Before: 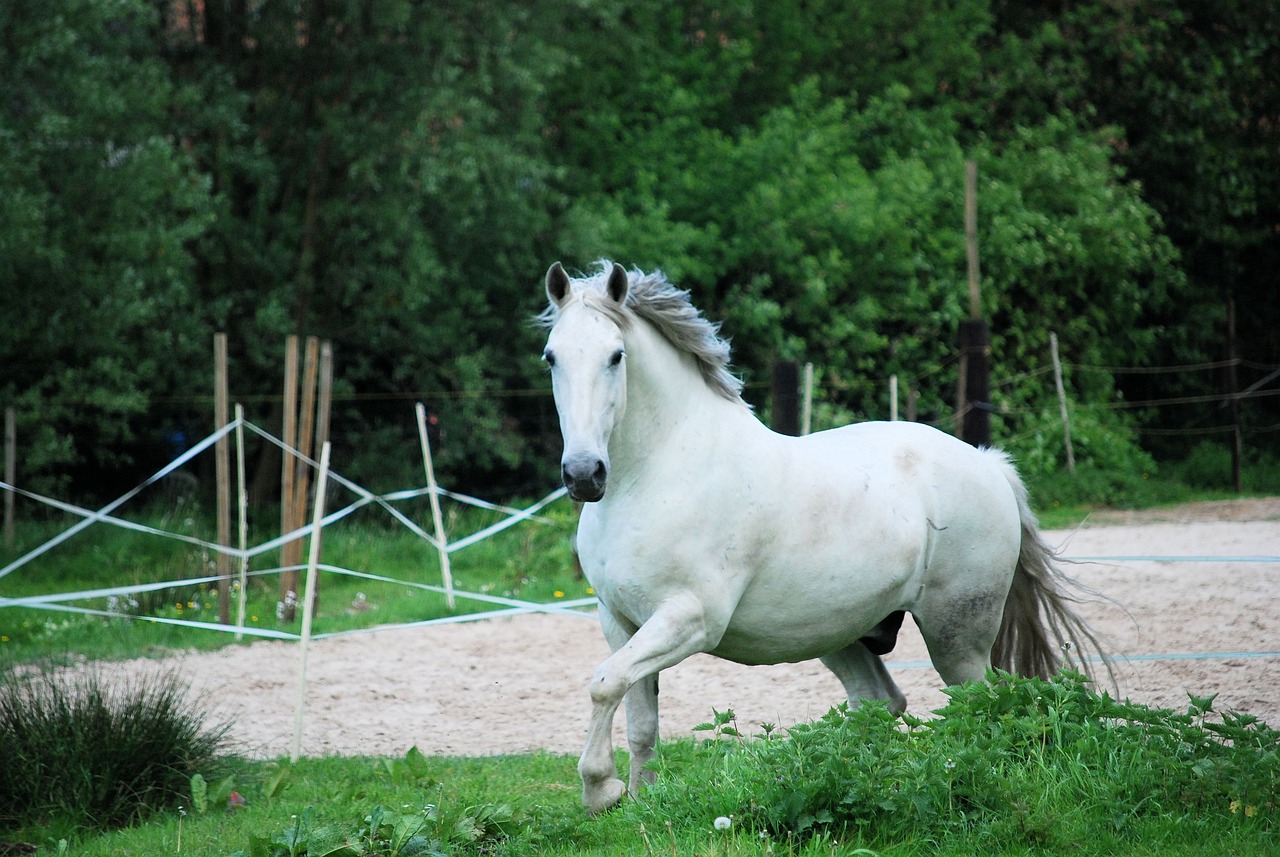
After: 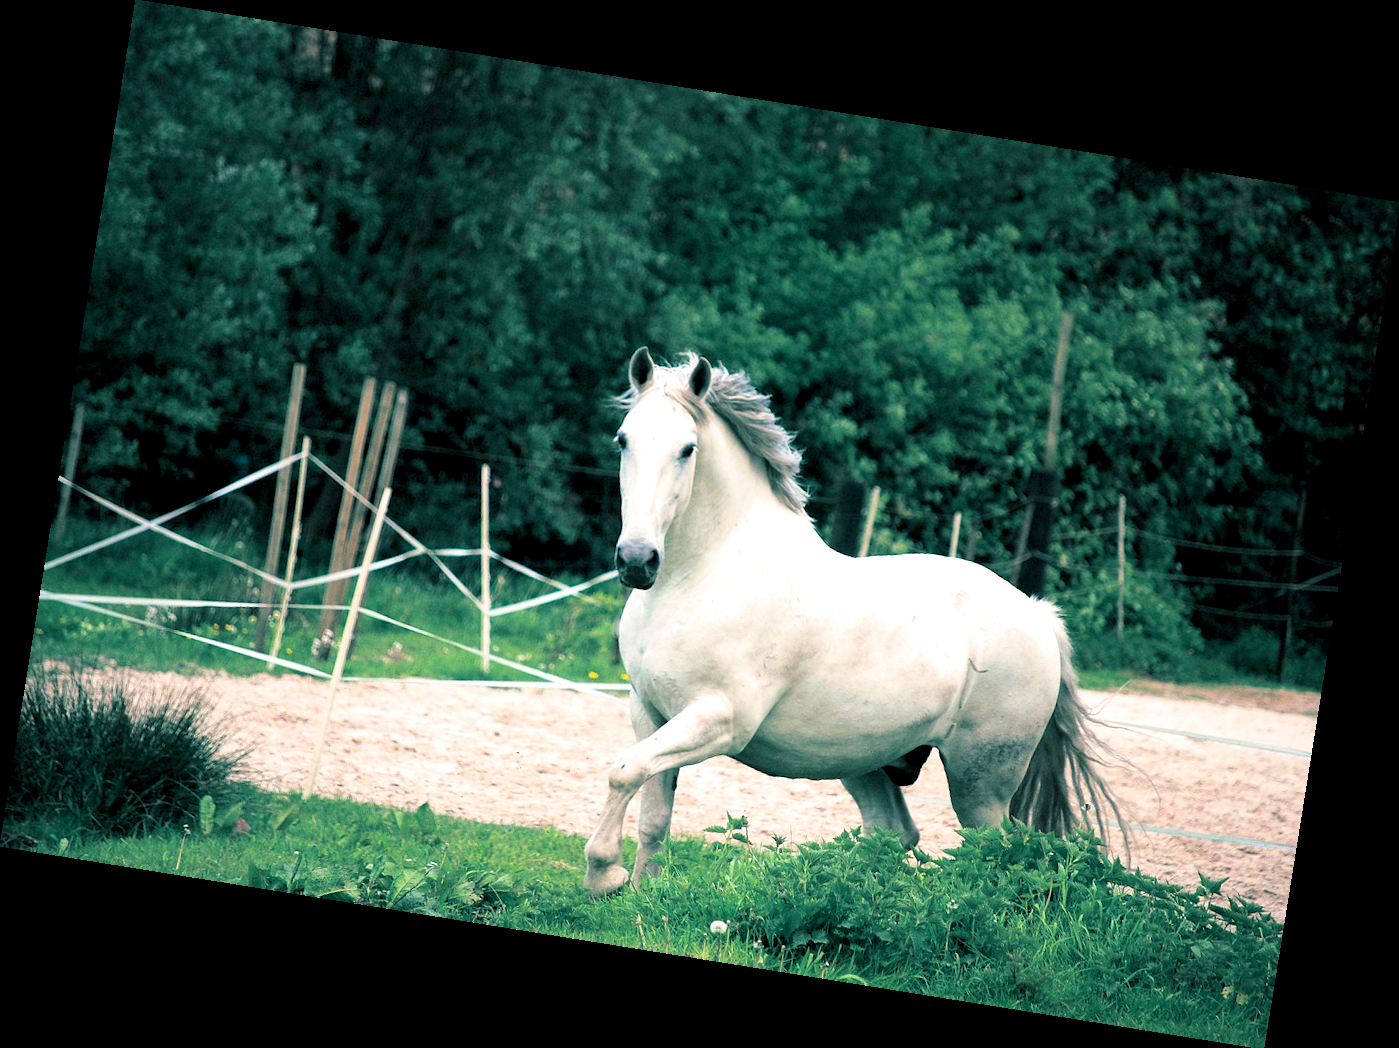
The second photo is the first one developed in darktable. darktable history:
split-toning: shadows › hue 186.43°, highlights › hue 49.29°, compress 30.29%
exposure: black level correction 0.003, exposure 0.383 EV, compensate highlight preservation false
rotate and perspective: rotation 9.12°, automatic cropping off
white balance: red 1.127, blue 0.943
